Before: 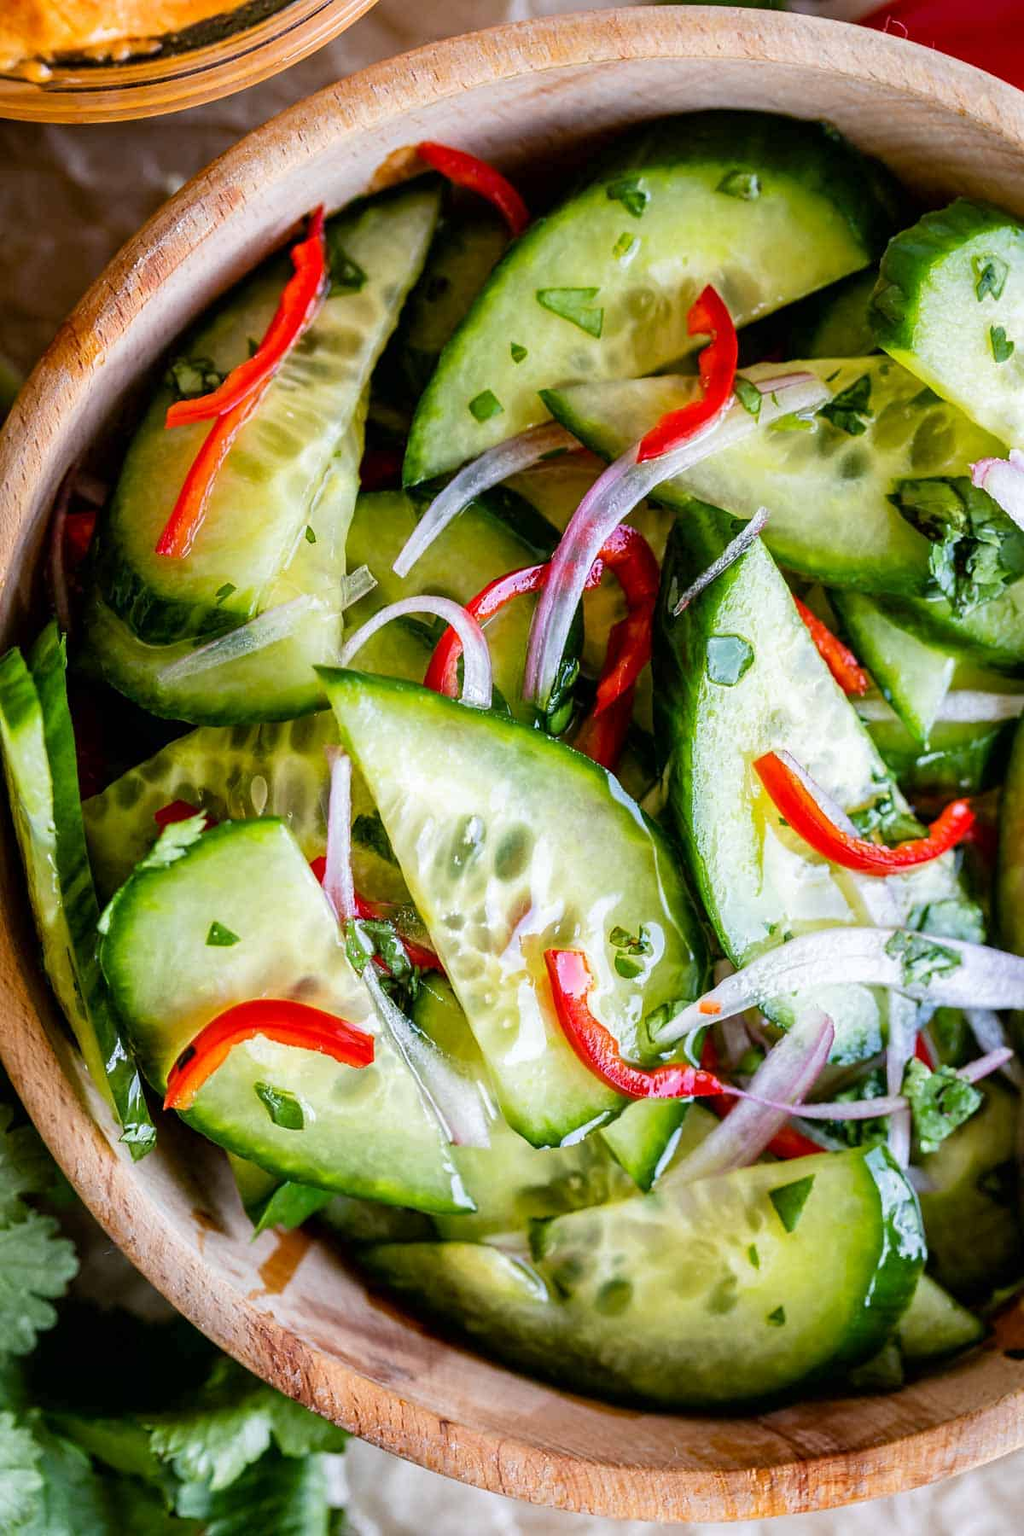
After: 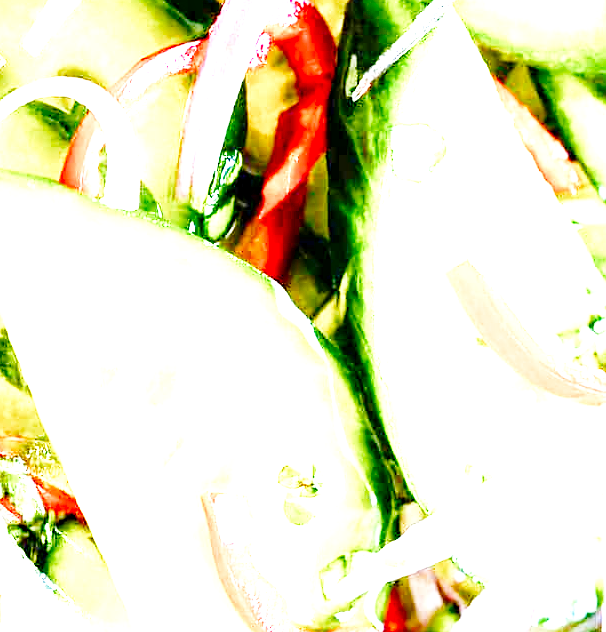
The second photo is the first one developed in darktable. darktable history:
exposure: black level correction 0, exposure 2.118 EV, compensate highlight preservation false
base curve: curves: ch0 [(0, 0) (0.036, 0.037) (0.121, 0.228) (0.46, 0.76) (0.859, 0.983) (1, 1)], fusion 1, preserve colors none
crop: left 36.468%, top 34.514%, right 13.016%, bottom 30.371%
color balance rgb: perceptual saturation grading › global saturation 20%, perceptual saturation grading › highlights -48.963%, perceptual saturation grading › shadows 24.372%, perceptual brilliance grading › global brilliance -18.185%, perceptual brilliance grading › highlights 29.223%, global vibrance 20%
